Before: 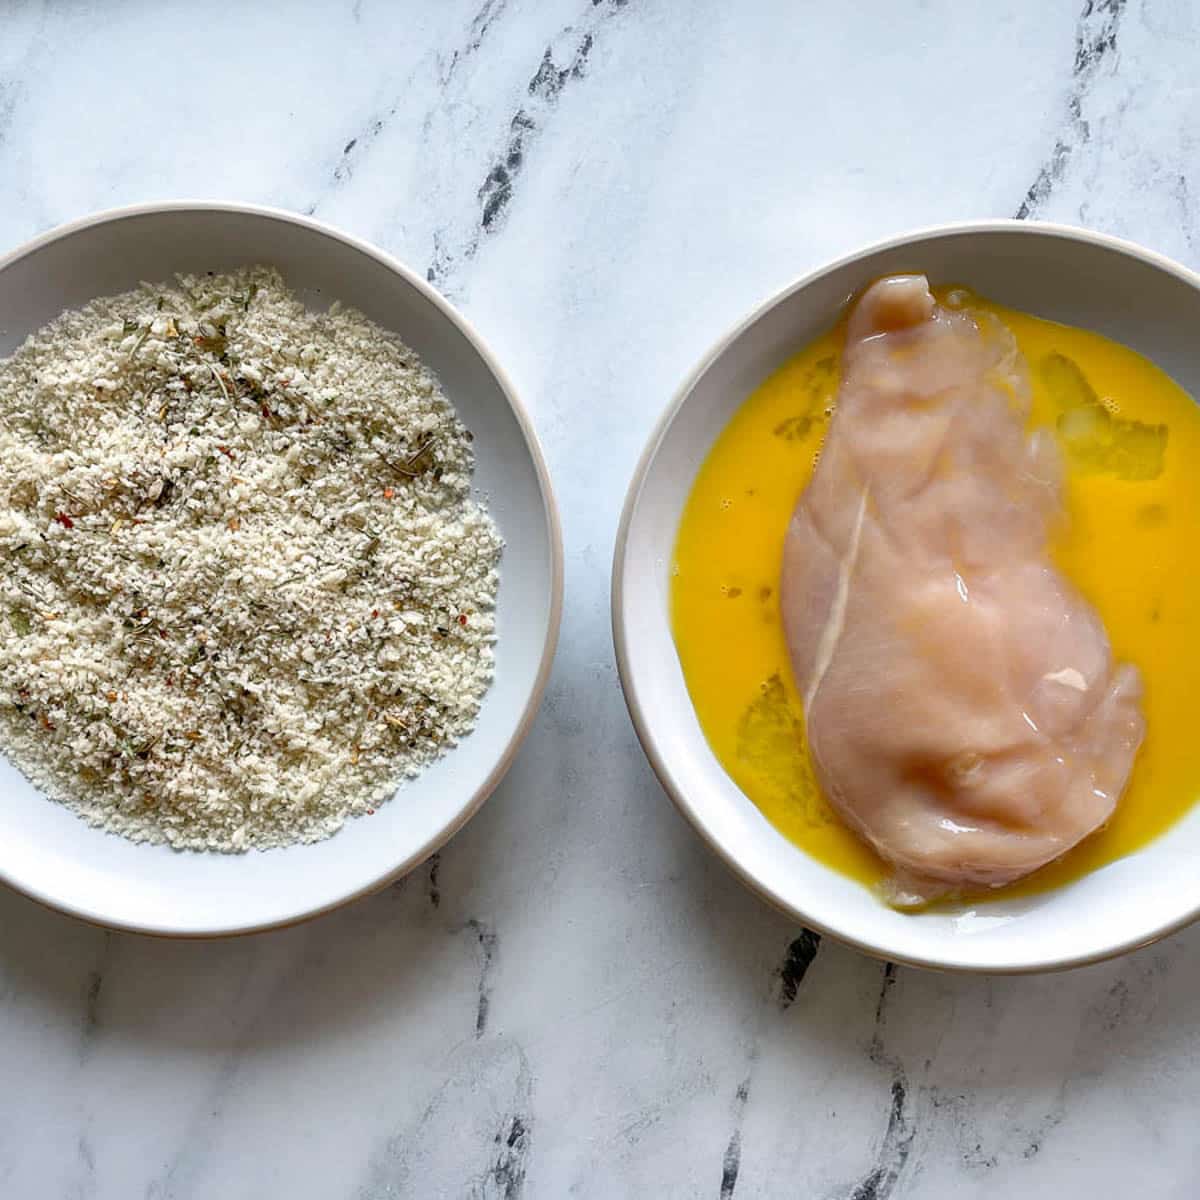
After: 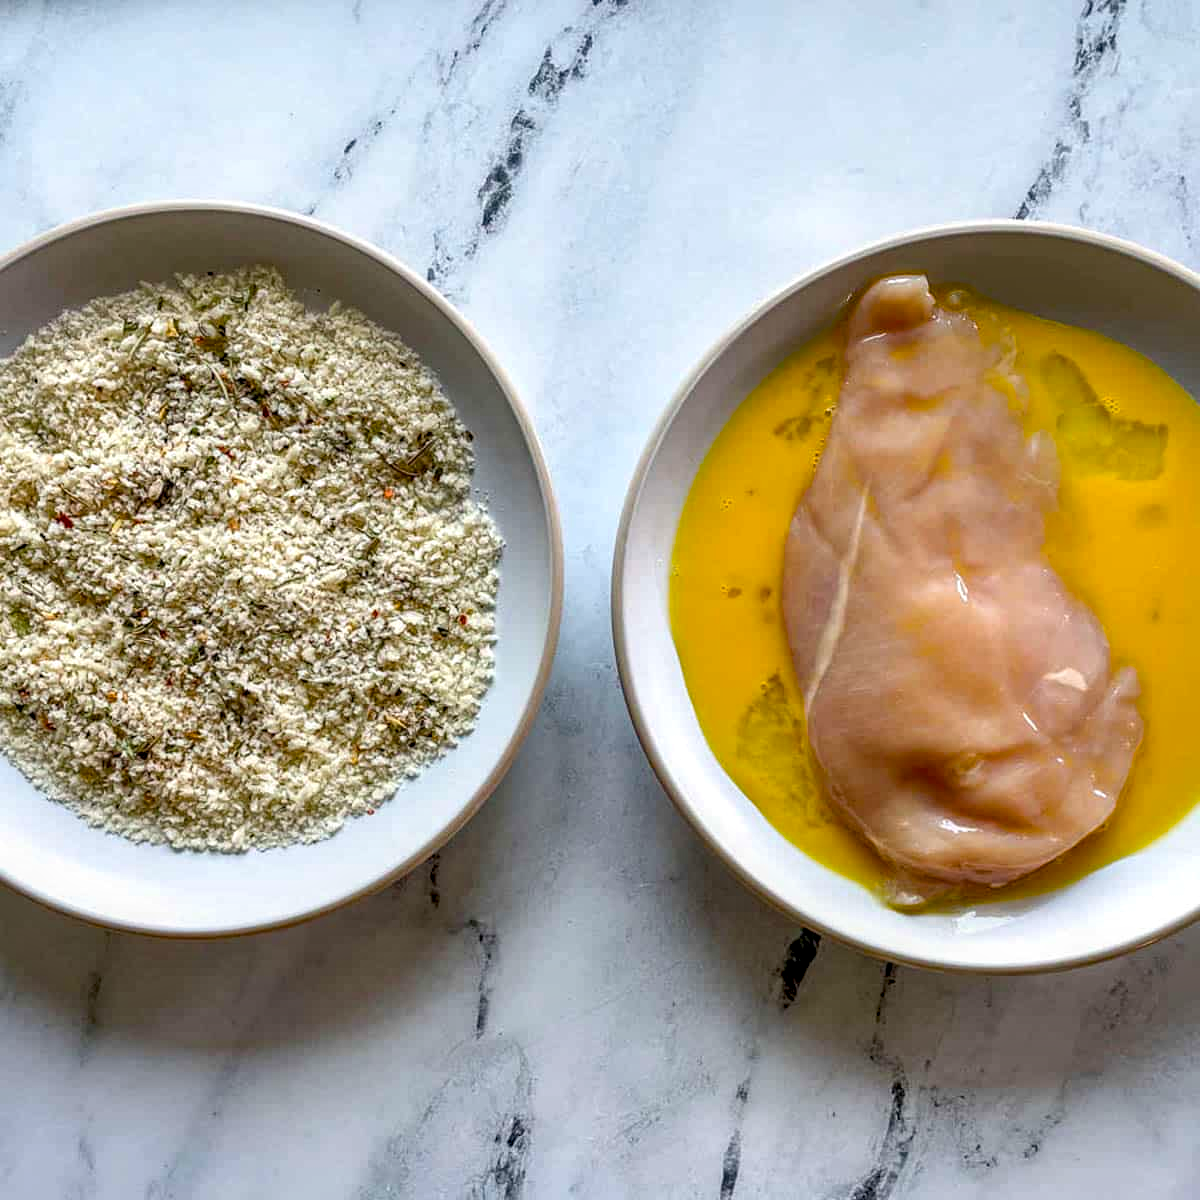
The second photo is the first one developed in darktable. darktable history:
color balance rgb: perceptual saturation grading › global saturation 20%, global vibrance 20%
haze removal: compatibility mode true, adaptive false
local contrast: detail 130%
